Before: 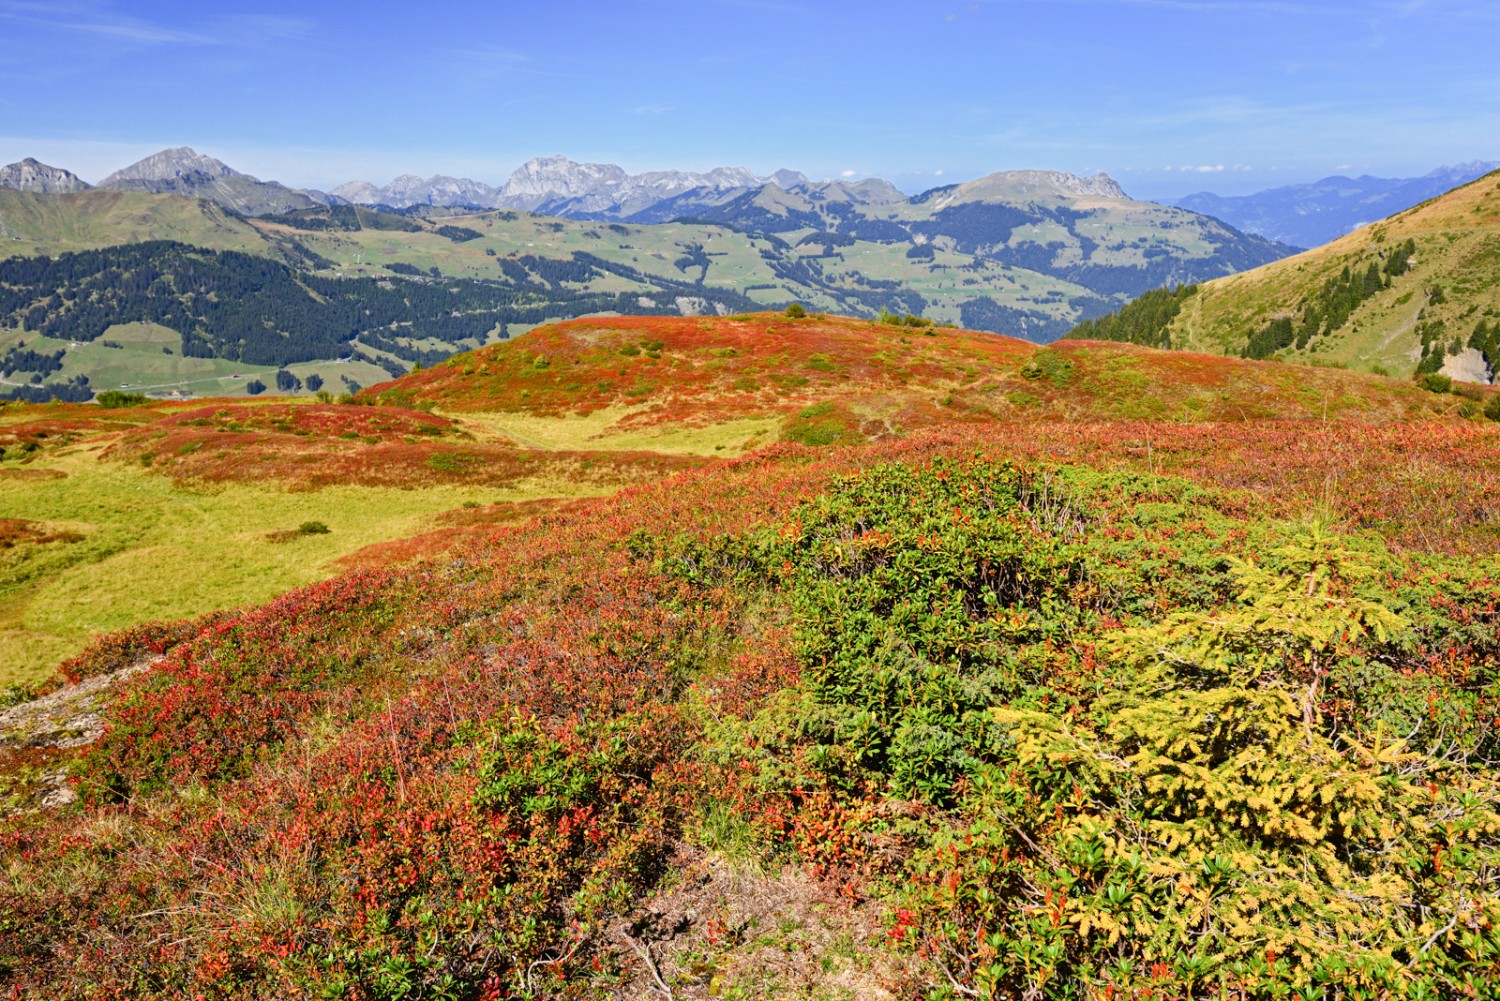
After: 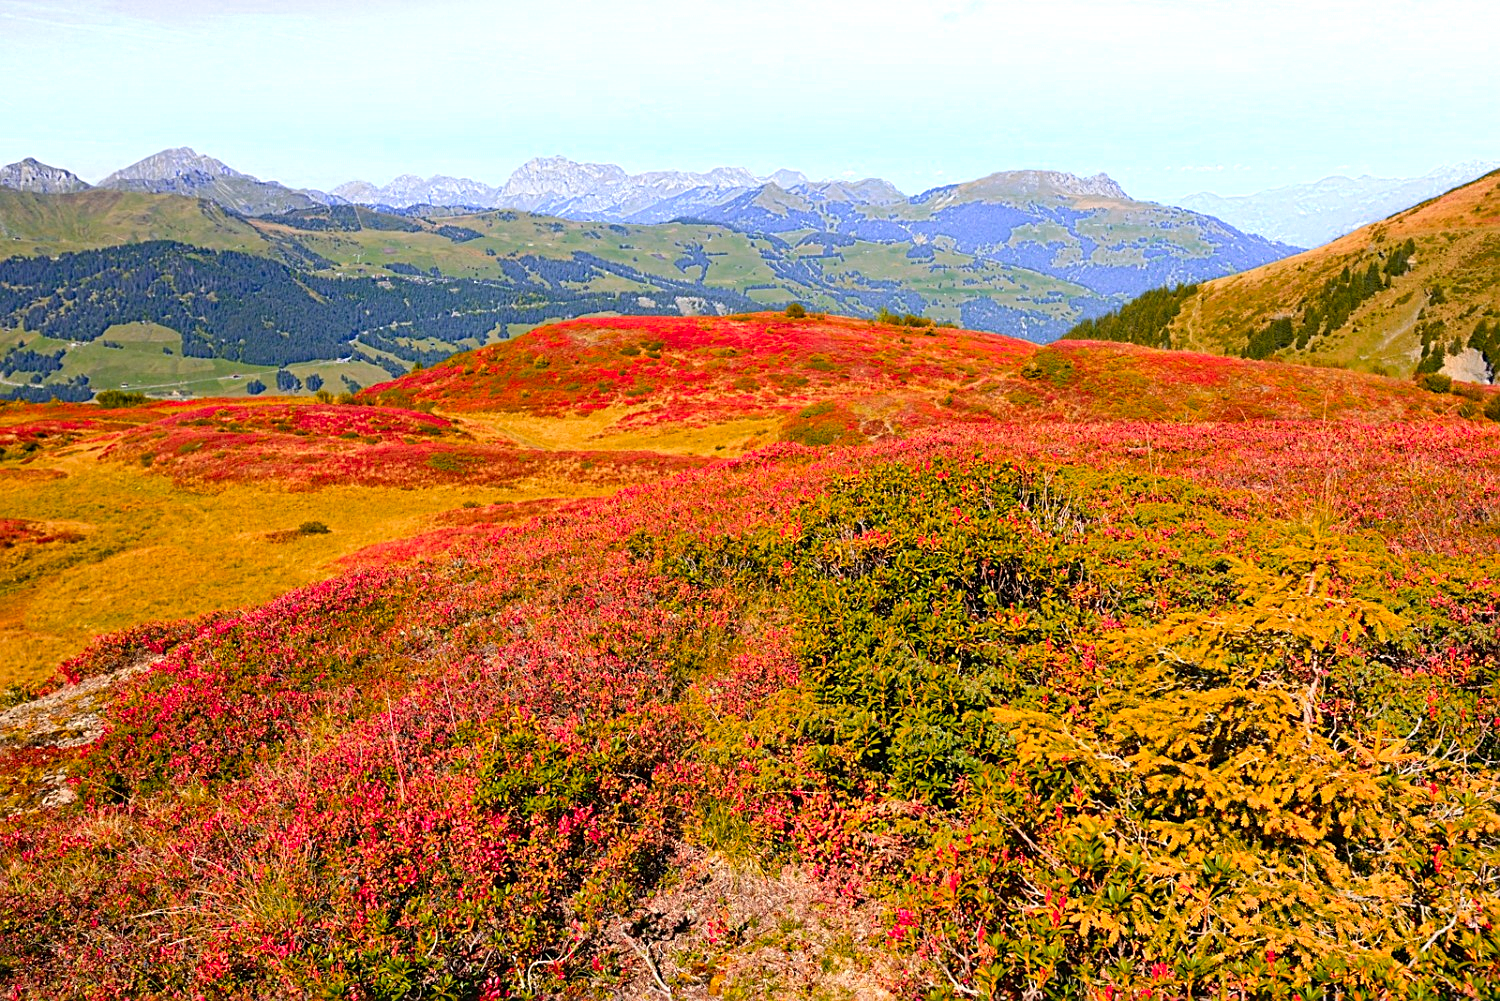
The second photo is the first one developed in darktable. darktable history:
sharpen: on, module defaults
color zones: curves: ch0 [(0.473, 0.374) (0.742, 0.784)]; ch1 [(0.354, 0.737) (0.742, 0.705)]; ch2 [(0.318, 0.421) (0.758, 0.532)]
